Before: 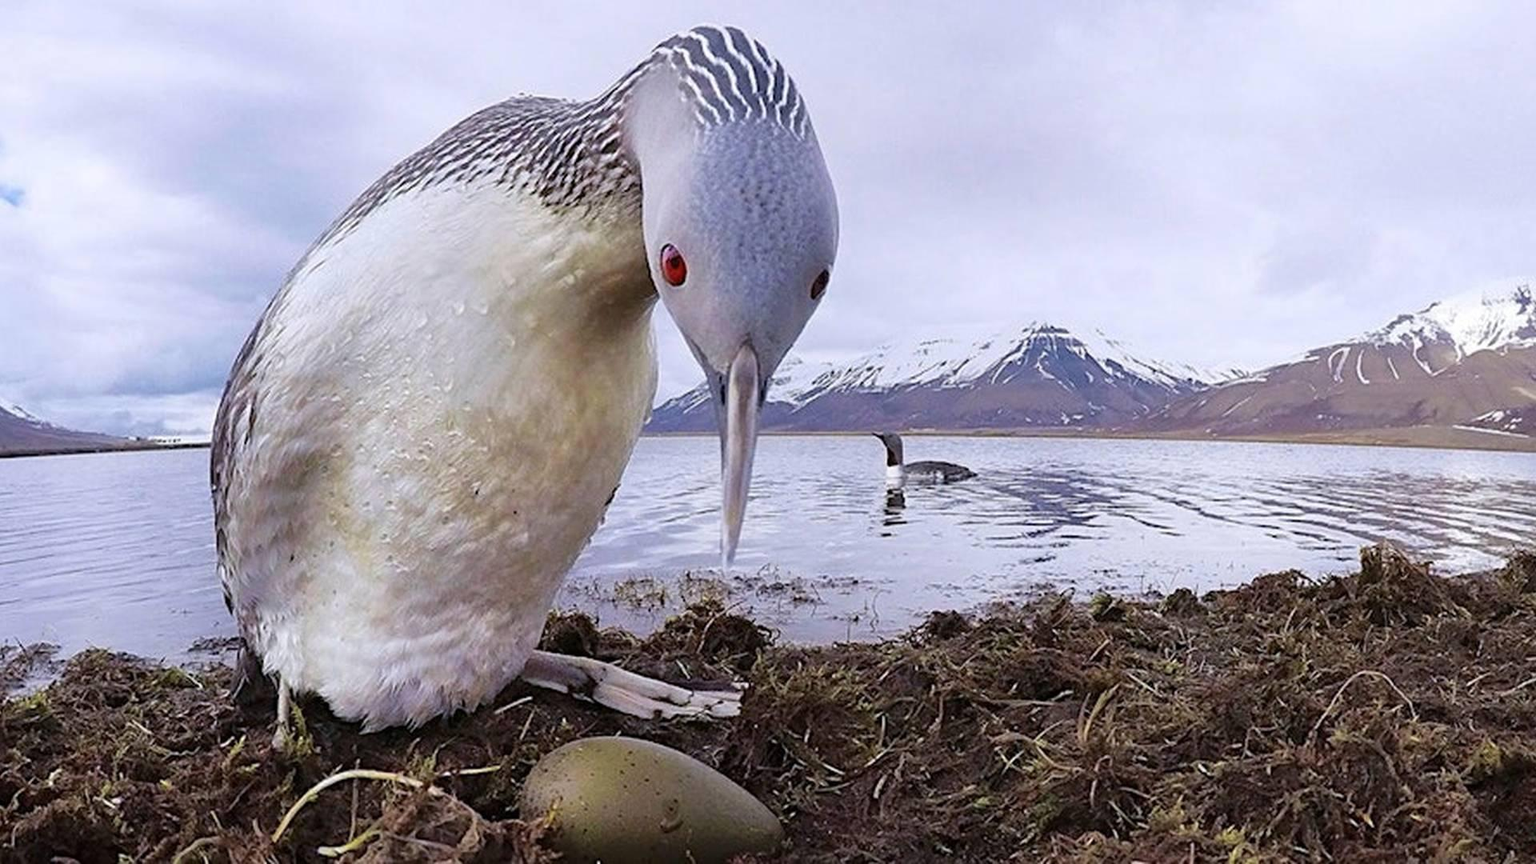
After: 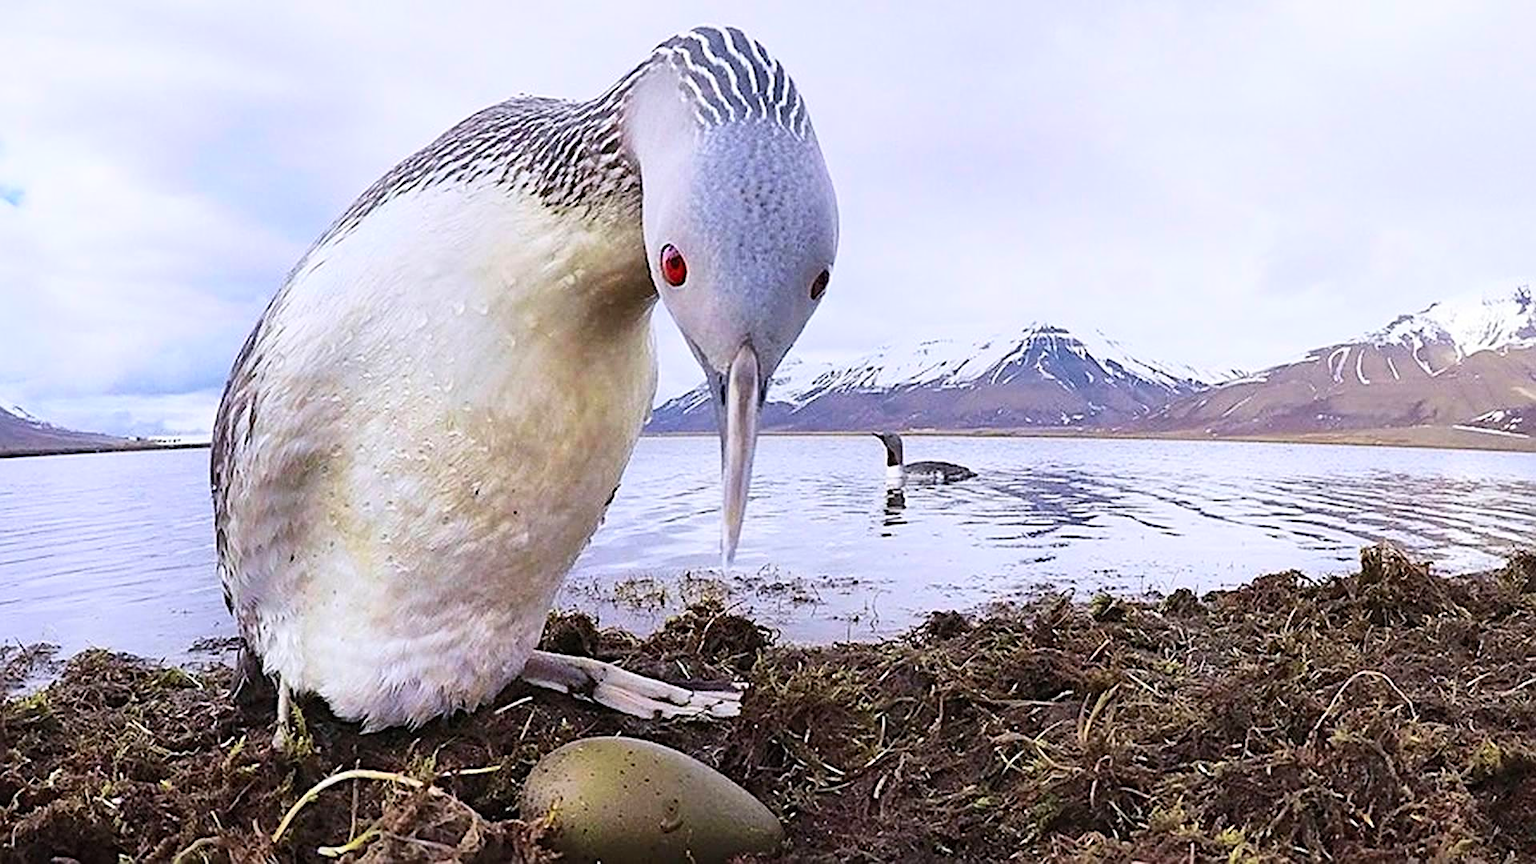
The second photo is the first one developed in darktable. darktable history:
exposure: compensate highlight preservation false
contrast brightness saturation: contrast 0.2, brightness 0.16, saturation 0.22
sharpen: on, module defaults
